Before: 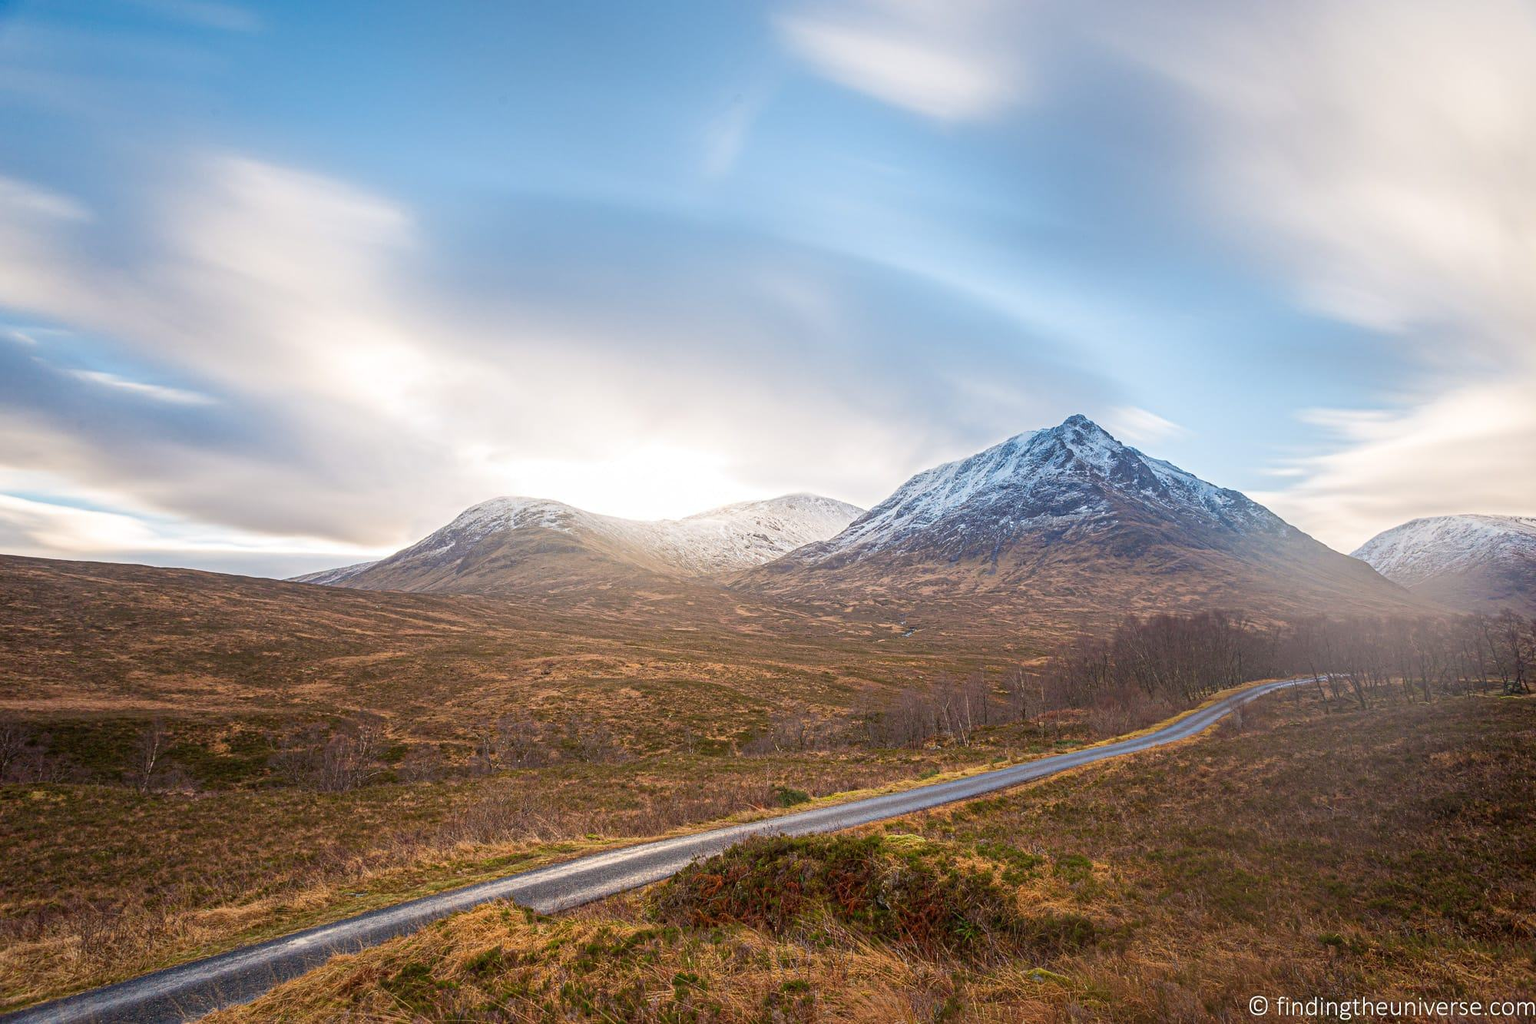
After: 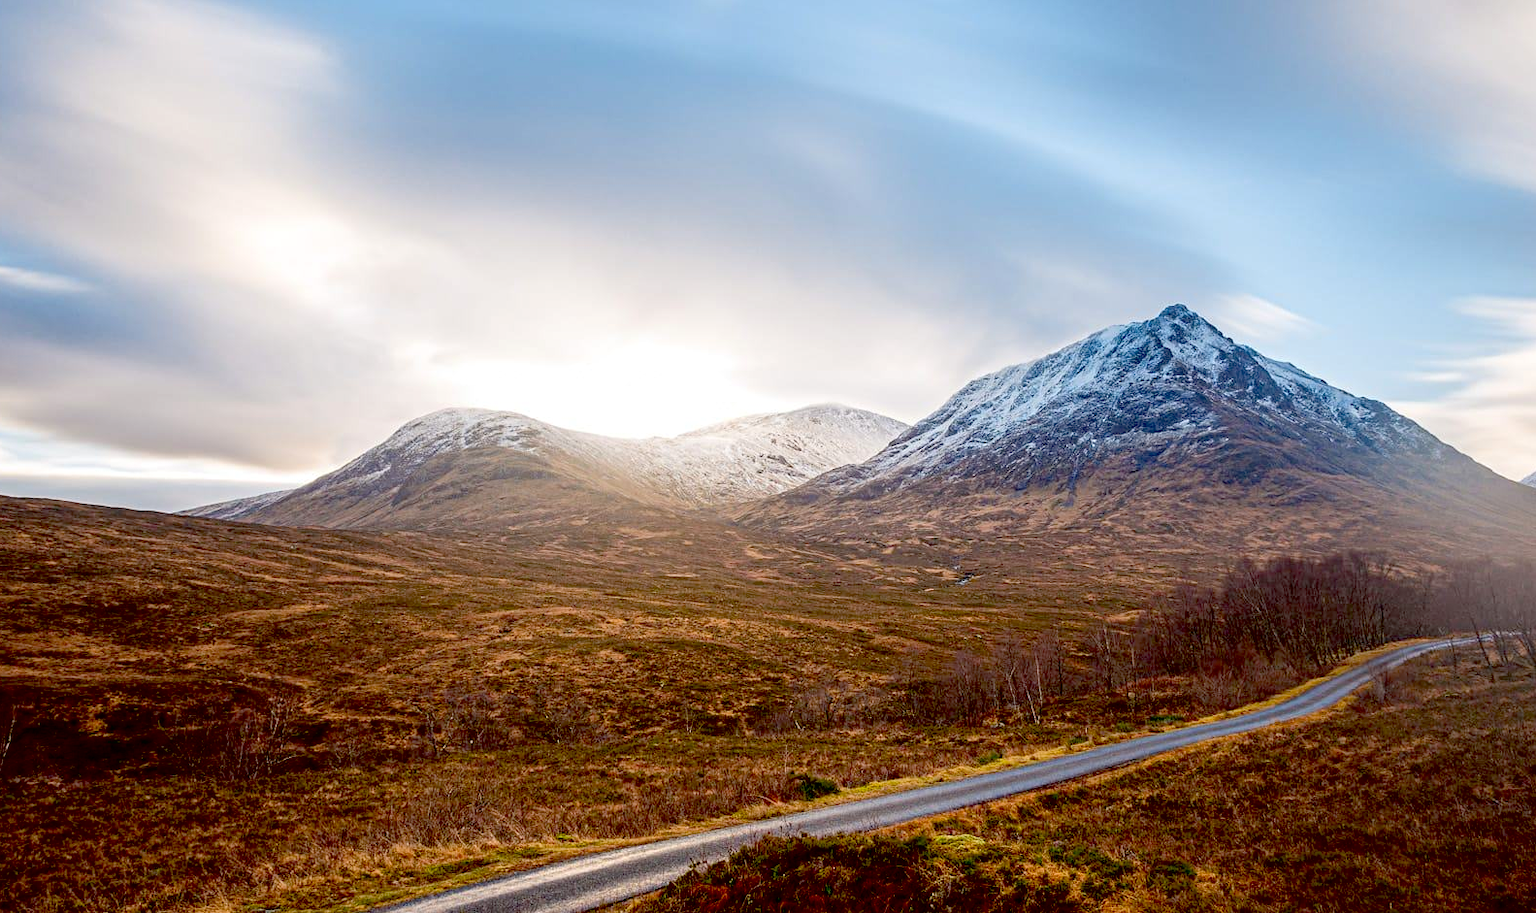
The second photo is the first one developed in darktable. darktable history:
exposure: black level correction 0.048, exposure 0.013 EV, compensate highlight preservation false
crop: left 9.515%, top 16.992%, right 11.29%, bottom 12.387%
